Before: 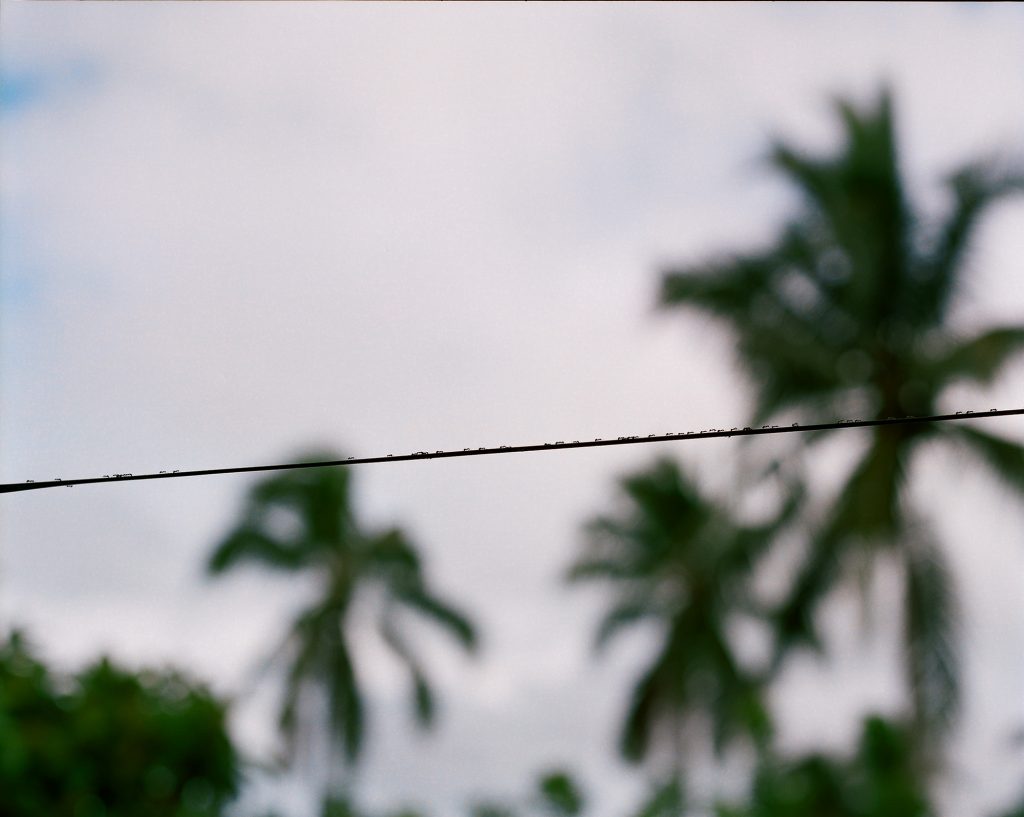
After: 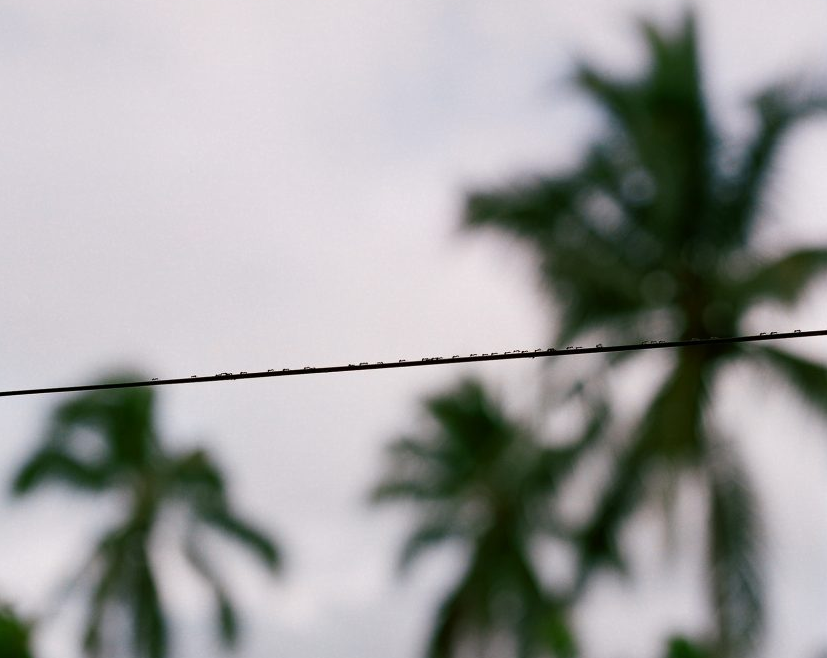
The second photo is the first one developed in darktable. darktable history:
crop: left 19.22%, top 9.76%, right 0%, bottom 9.604%
